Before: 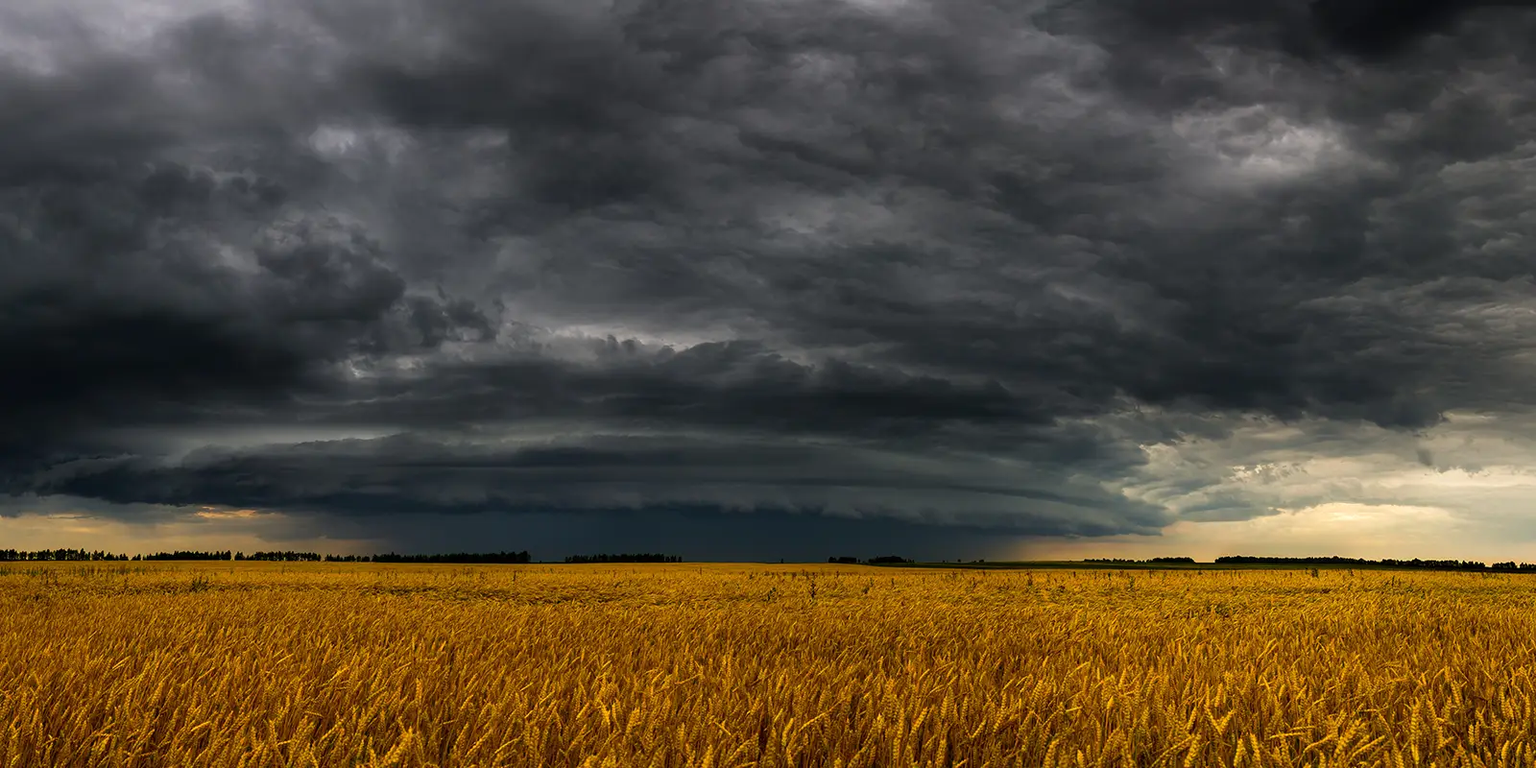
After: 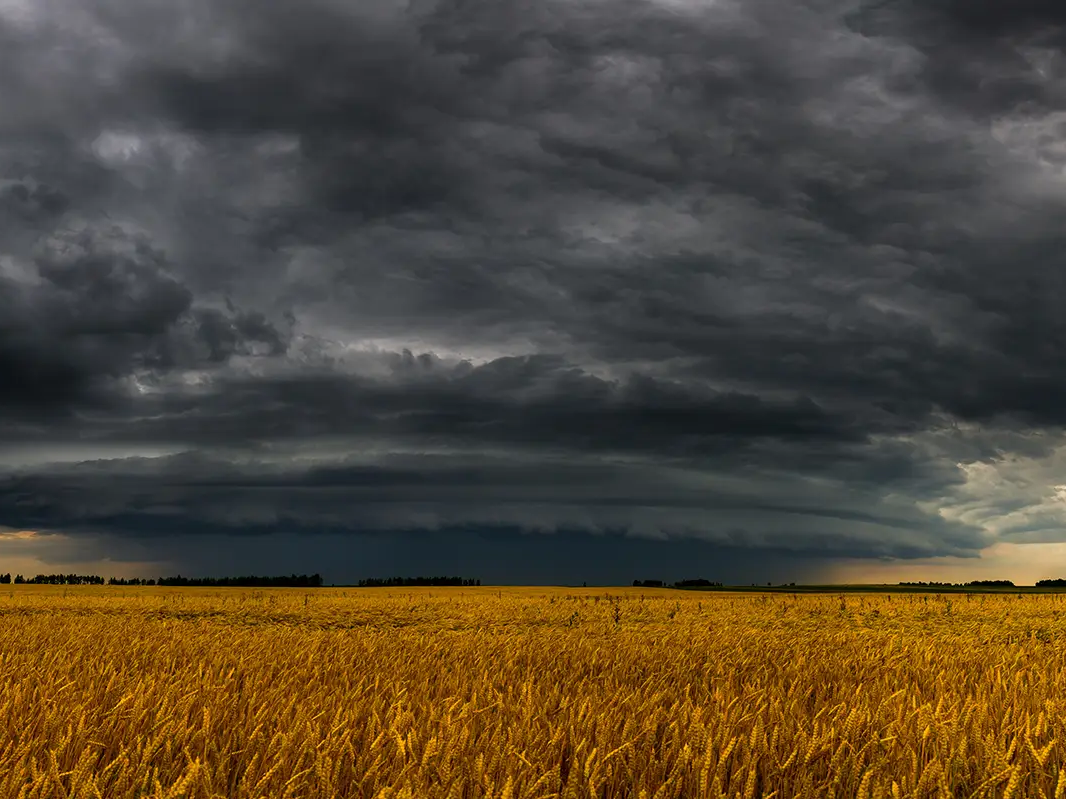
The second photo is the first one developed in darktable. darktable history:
crop and rotate: left 14.385%, right 18.948%
